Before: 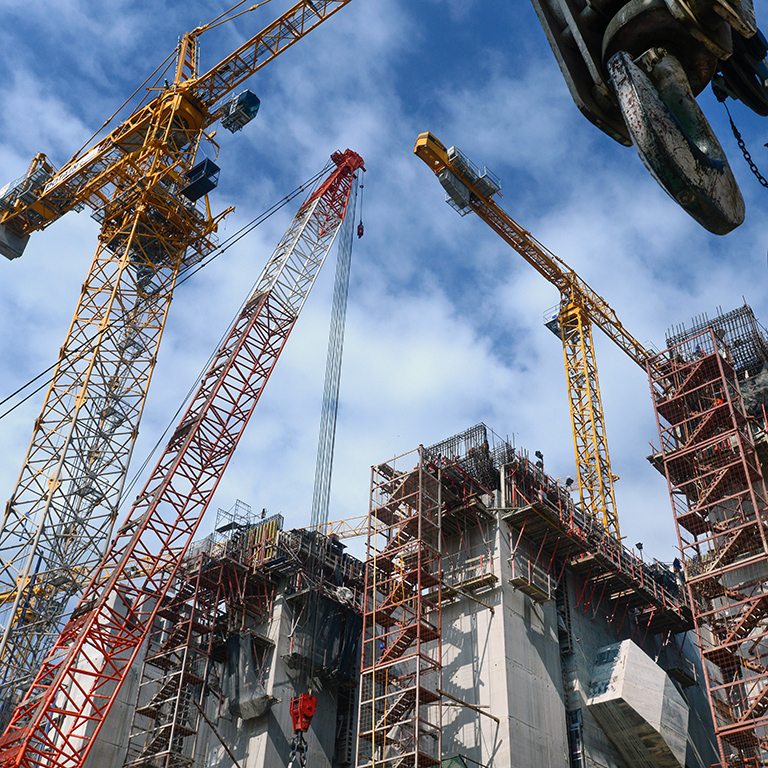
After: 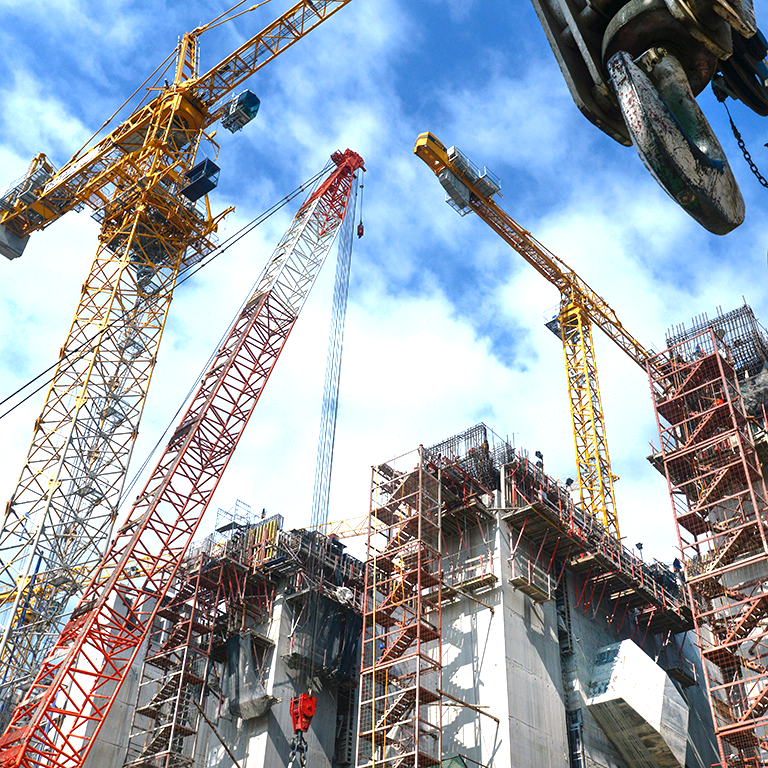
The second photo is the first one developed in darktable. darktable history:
exposure: exposure 1.137 EV, compensate highlight preservation false
shadows and highlights: shadows -20, white point adjustment -2, highlights -35
